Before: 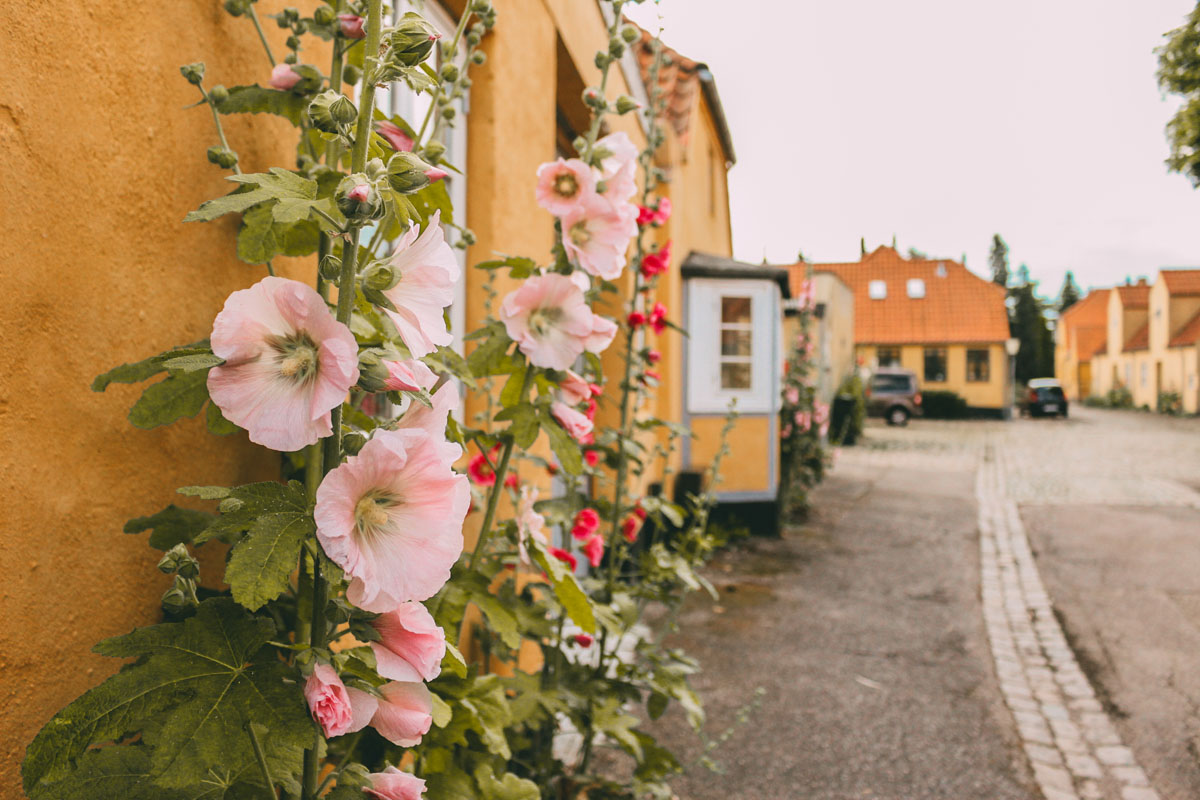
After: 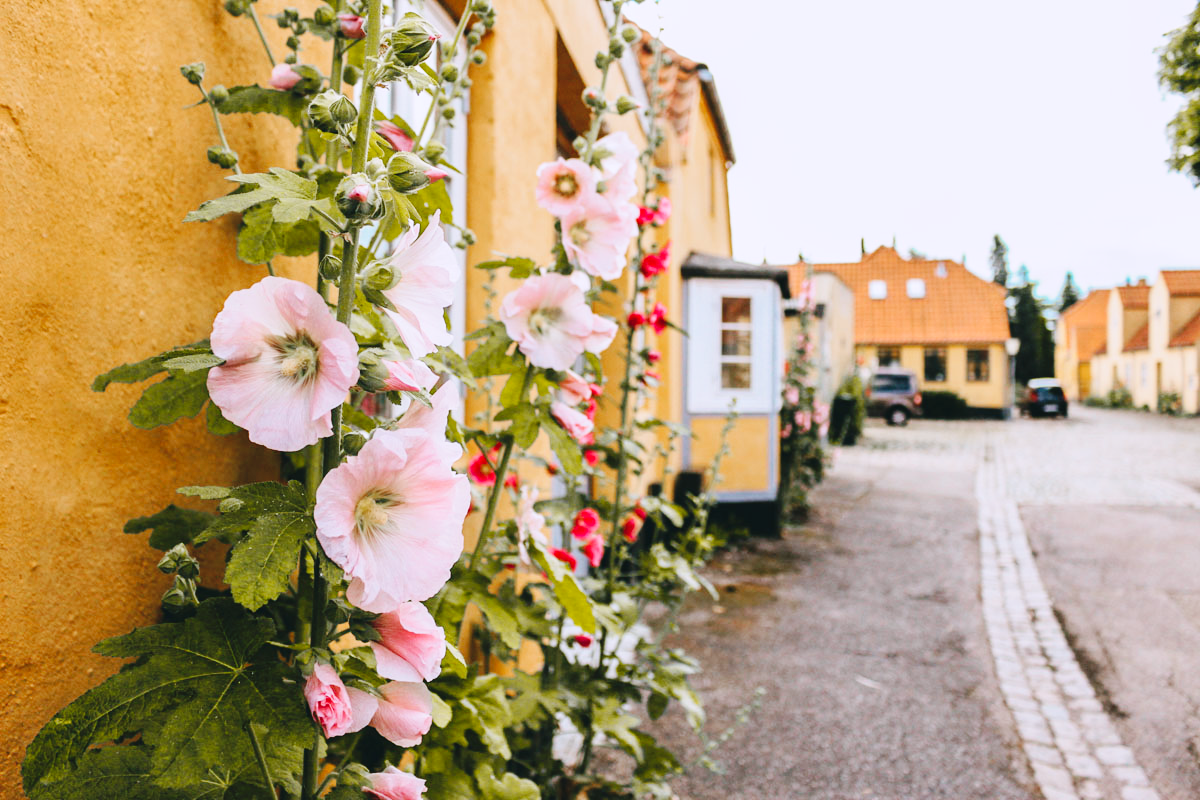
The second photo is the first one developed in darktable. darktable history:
base curve: curves: ch0 [(0, 0) (0.036, 0.025) (0.121, 0.166) (0.206, 0.329) (0.605, 0.79) (1, 1)], preserve colors none
color calibration: illuminant as shot in camera, x 0.37, y 0.382, temperature 4313.32 K
